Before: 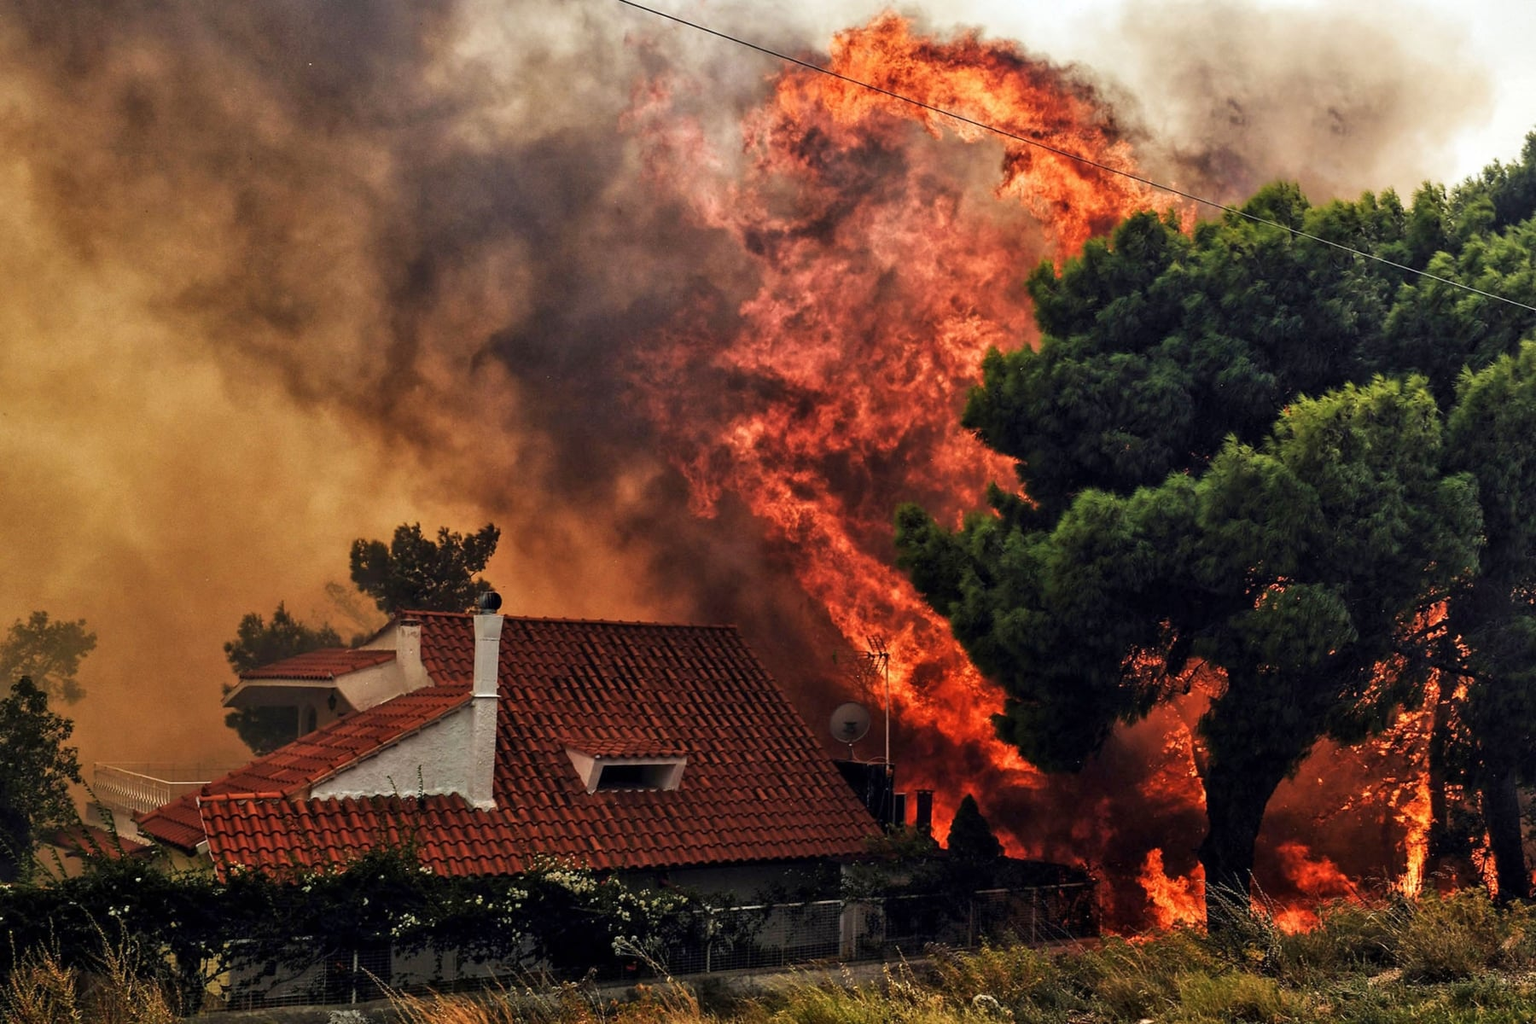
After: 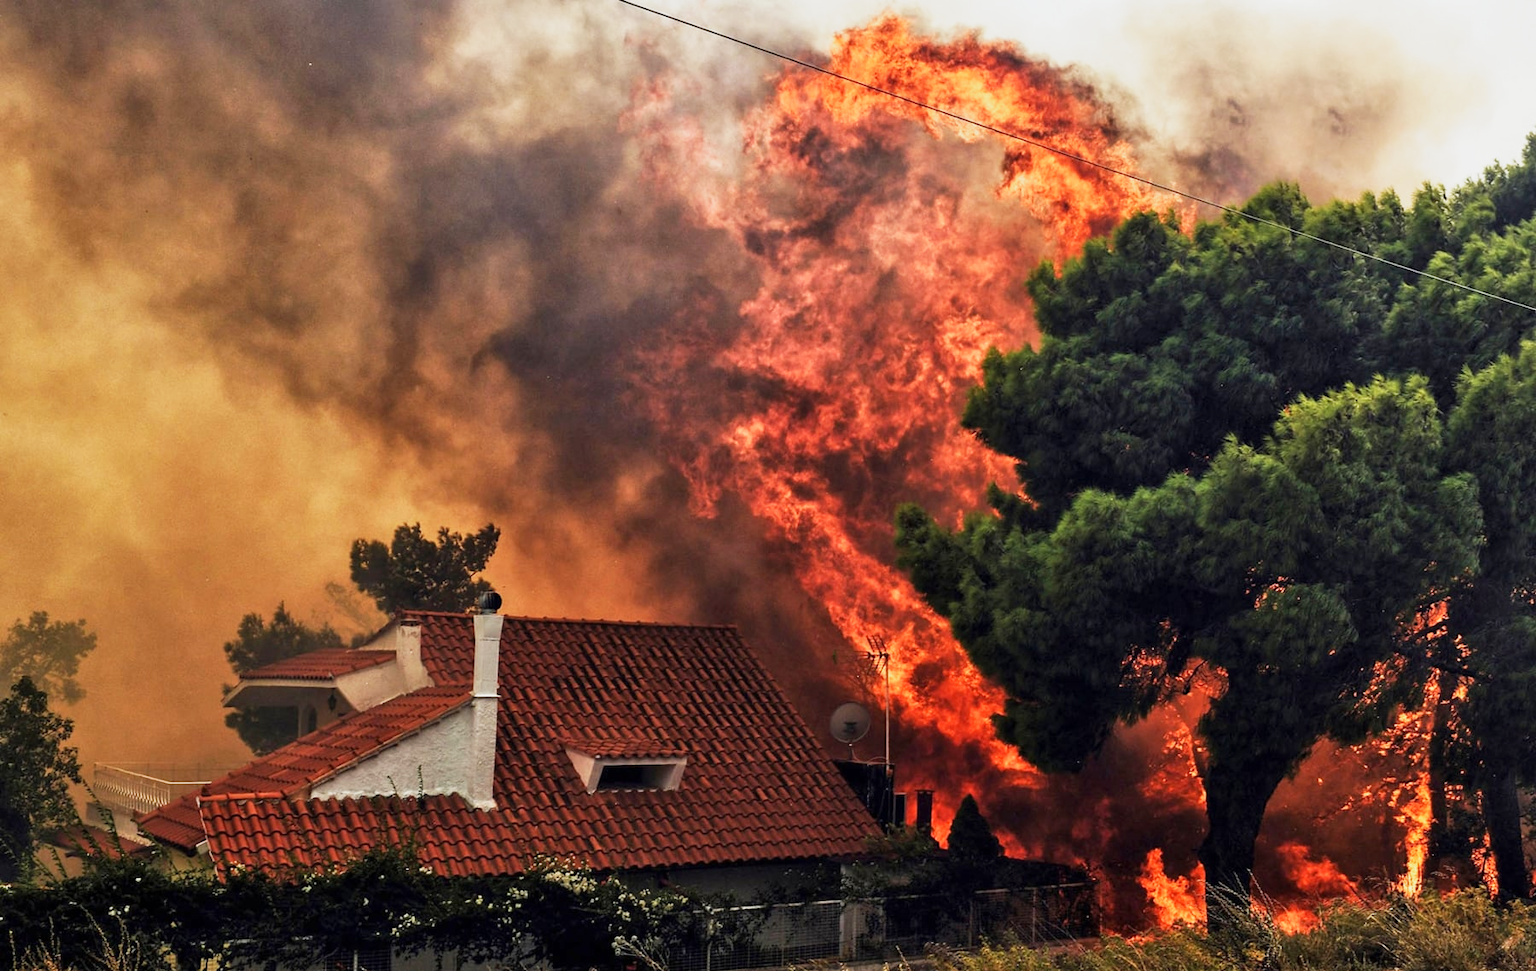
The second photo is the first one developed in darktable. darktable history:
base curve: curves: ch0 [(0, 0) (0.088, 0.125) (0.176, 0.251) (0.354, 0.501) (0.613, 0.749) (1, 0.877)], preserve colors none
crop and rotate: top 0%, bottom 5.097%
